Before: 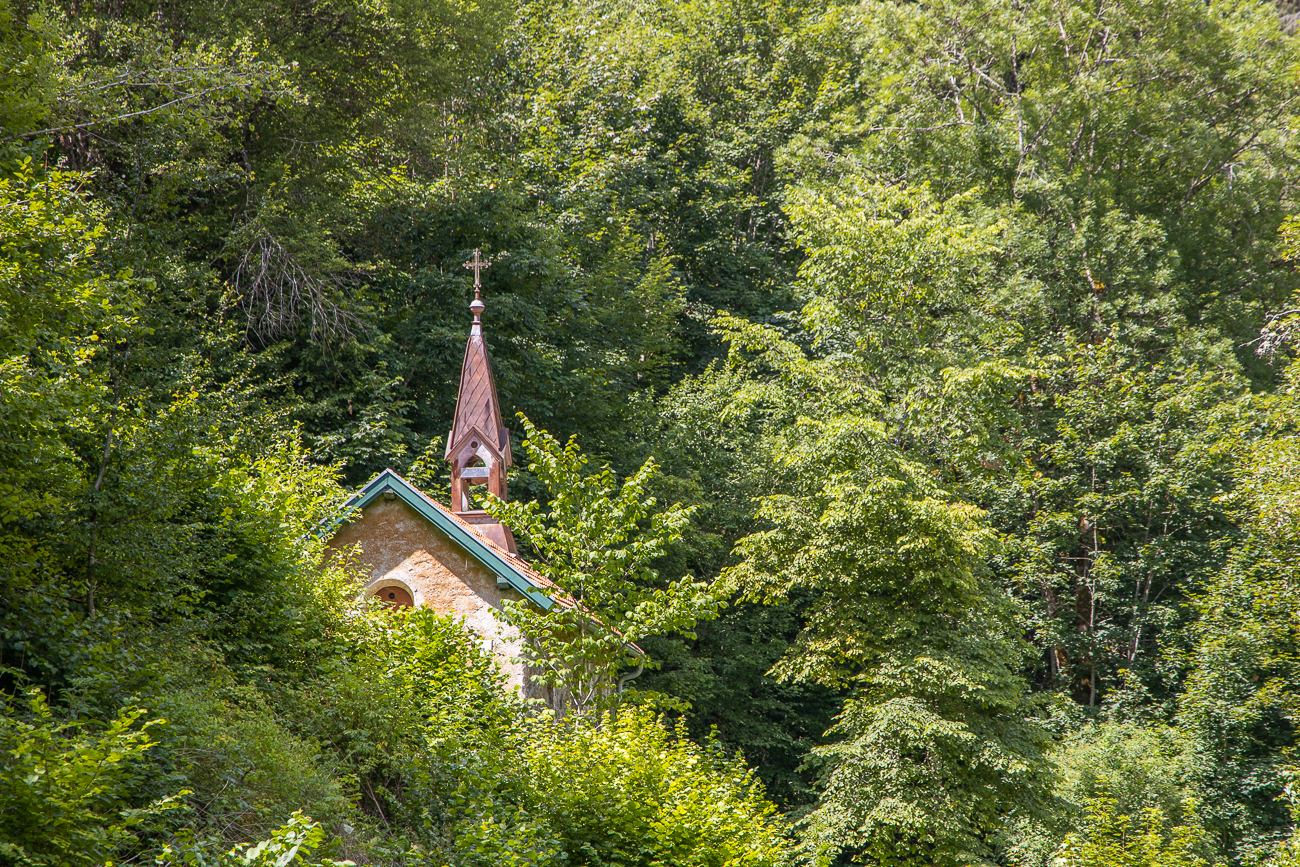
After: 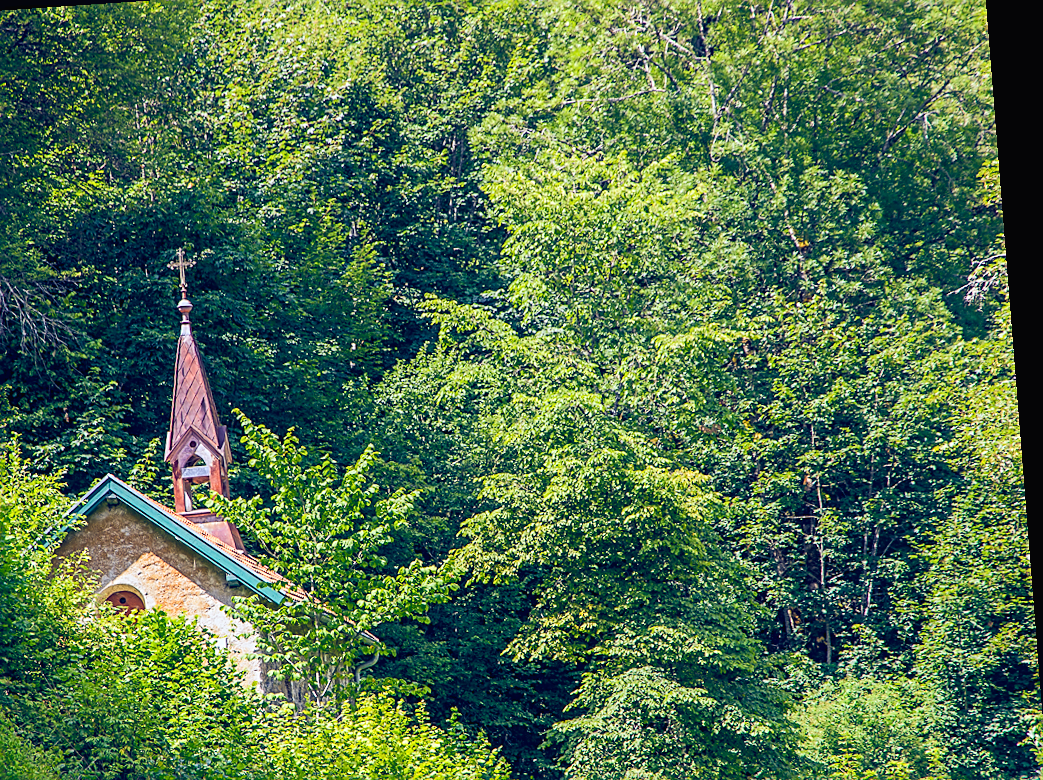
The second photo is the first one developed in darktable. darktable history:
tone curve: curves: ch0 [(0, 0.013) (0.054, 0.018) (0.205, 0.191) (0.289, 0.292) (0.39, 0.424) (0.493, 0.551) (0.666, 0.743) (0.795, 0.841) (1, 0.998)]; ch1 [(0, 0) (0.385, 0.343) (0.439, 0.415) (0.494, 0.495) (0.501, 0.501) (0.51, 0.509) (0.548, 0.554) (0.586, 0.614) (0.66, 0.706) (0.783, 0.804) (1, 1)]; ch2 [(0, 0) (0.304, 0.31) (0.403, 0.399) (0.441, 0.428) (0.47, 0.469) (0.498, 0.496) (0.524, 0.538) (0.566, 0.579) (0.633, 0.665) (0.7, 0.711) (1, 1)], color space Lab, independent channels, preserve colors none
color balance rgb: shadows lift › luminance -41.13%, shadows lift › chroma 14.13%, shadows lift › hue 260°, power › luminance -3.76%, power › chroma 0.56%, power › hue 40.37°, highlights gain › luminance 16.81%, highlights gain › chroma 2.94%, highlights gain › hue 260°, global offset › luminance -0.29%, global offset › chroma 0.31%, global offset › hue 260°, perceptual saturation grading › global saturation 20%, perceptual saturation grading › highlights -13.92%, perceptual saturation grading › shadows 50%
crop: left 23.095%, top 5.827%, bottom 11.854%
rotate and perspective: rotation -4.2°, shear 0.006, automatic cropping off
contrast equalizer: y [[0.439, 0.44, 0.442, 0.457, 0.493, 0.498], [0.5 ×6], [0.5 ×6], [0 ×6], [0 ×6]], mix 0.59
color balance: mode lift, gamma, gain (sRGB), lift [1.04, 1, 1, 0.97], gamma [1.01, 1, 1, 0.97], gain [0.96, 1, 1, 0.97]
sharpen: on, module defaults
